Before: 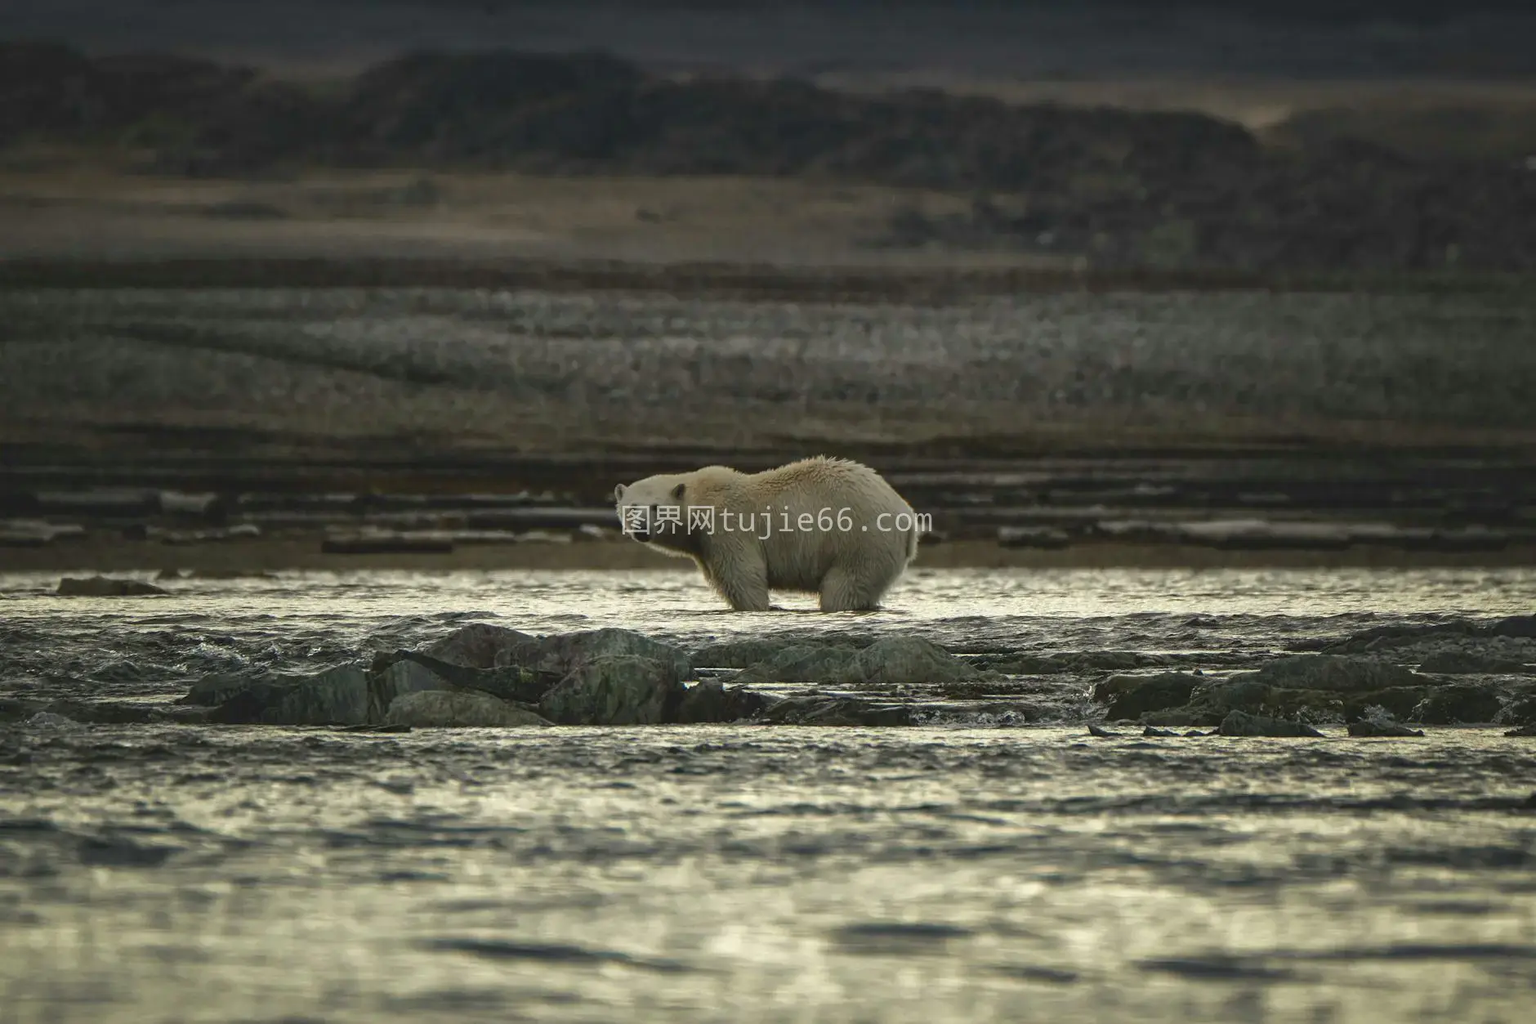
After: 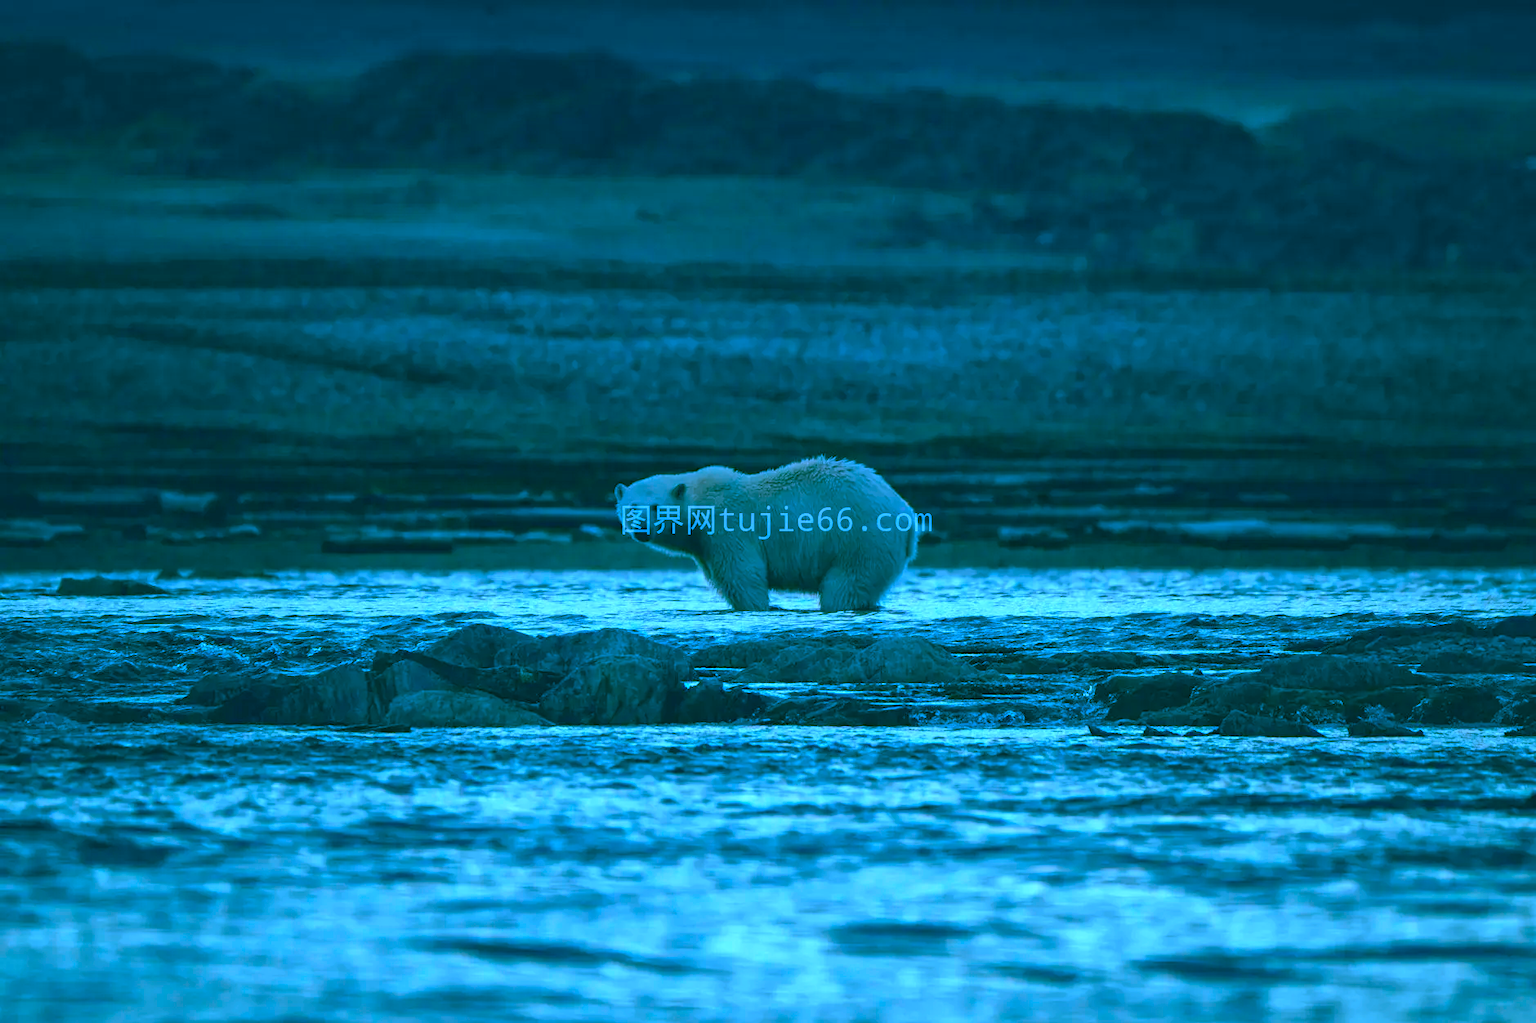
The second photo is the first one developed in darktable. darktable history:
color calibration: output R [1.063, -0.012, -0.003, 0], output B [-0.079, 0.047, 1, 0], illuminant custom, x 0.46, y 0.43, temperature 2642.66 K
color balance rgb: shadows lift › chroma 11.71%, shadows lift › hue 133.46°, power › chroma 2.15%, power › hue 166.83°, highlights gain › chroma 4%, highlights gain › hue 200.2°, perceptual saturation grading › global saturation 18.05%
